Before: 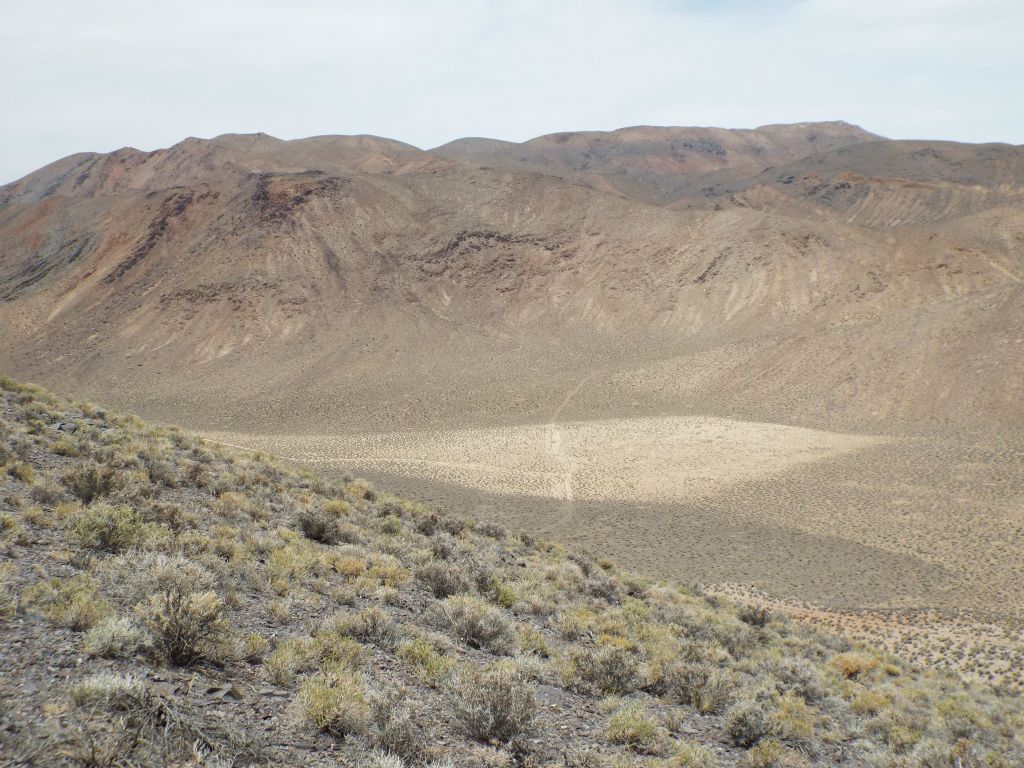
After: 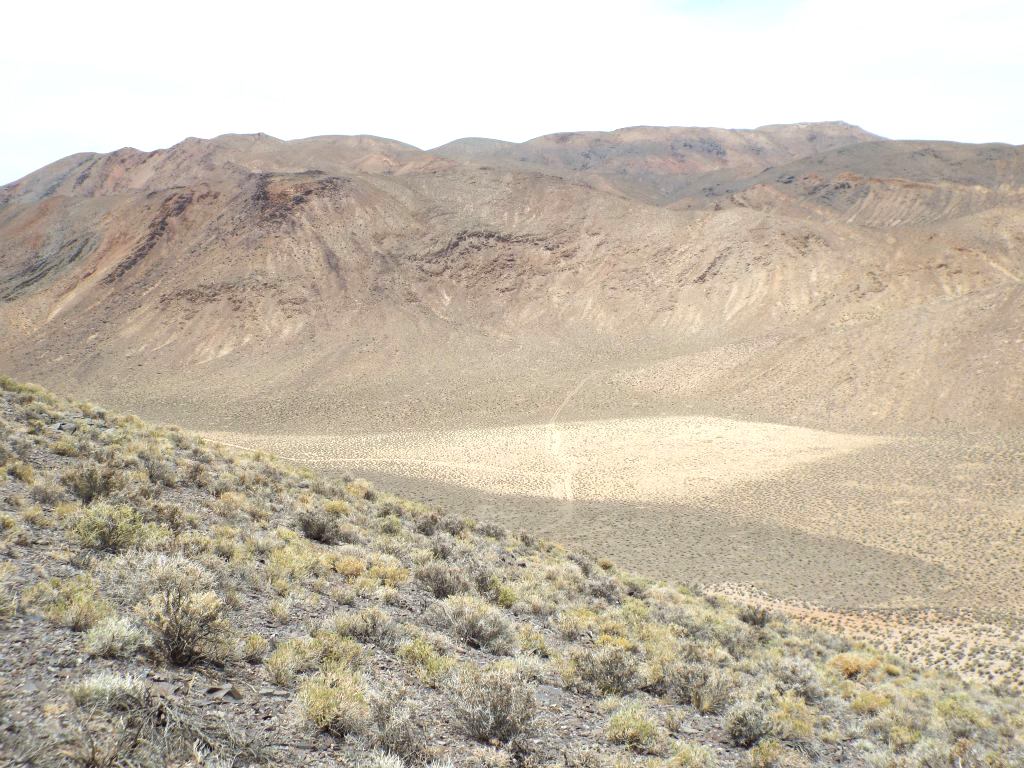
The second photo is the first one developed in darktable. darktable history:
tone curve: curves: ch0 [(0, 0) (0.003, 0.003) (0.011, 0.011) (0.025, 0.026) (0.044, 0.046) (0.069, 0.072) (0.1, 0.103) (0.136, 0.141) (0.177, 0.184) (0.224, 0.233) (0.277, 0.287) (0.335, 0.348) (0.399, 0.414) (0.468, 0.486) (0.543, 0.563) (0.623, 0.647) (0.709, 0.736) (0.801, 0.831) (0.898, 0.92) (1, 1)], color space Lab, independent channels, preserve colors none
exposure: black level correction 0.001, exposure 0.499 EV, compensate highlight preservation false
